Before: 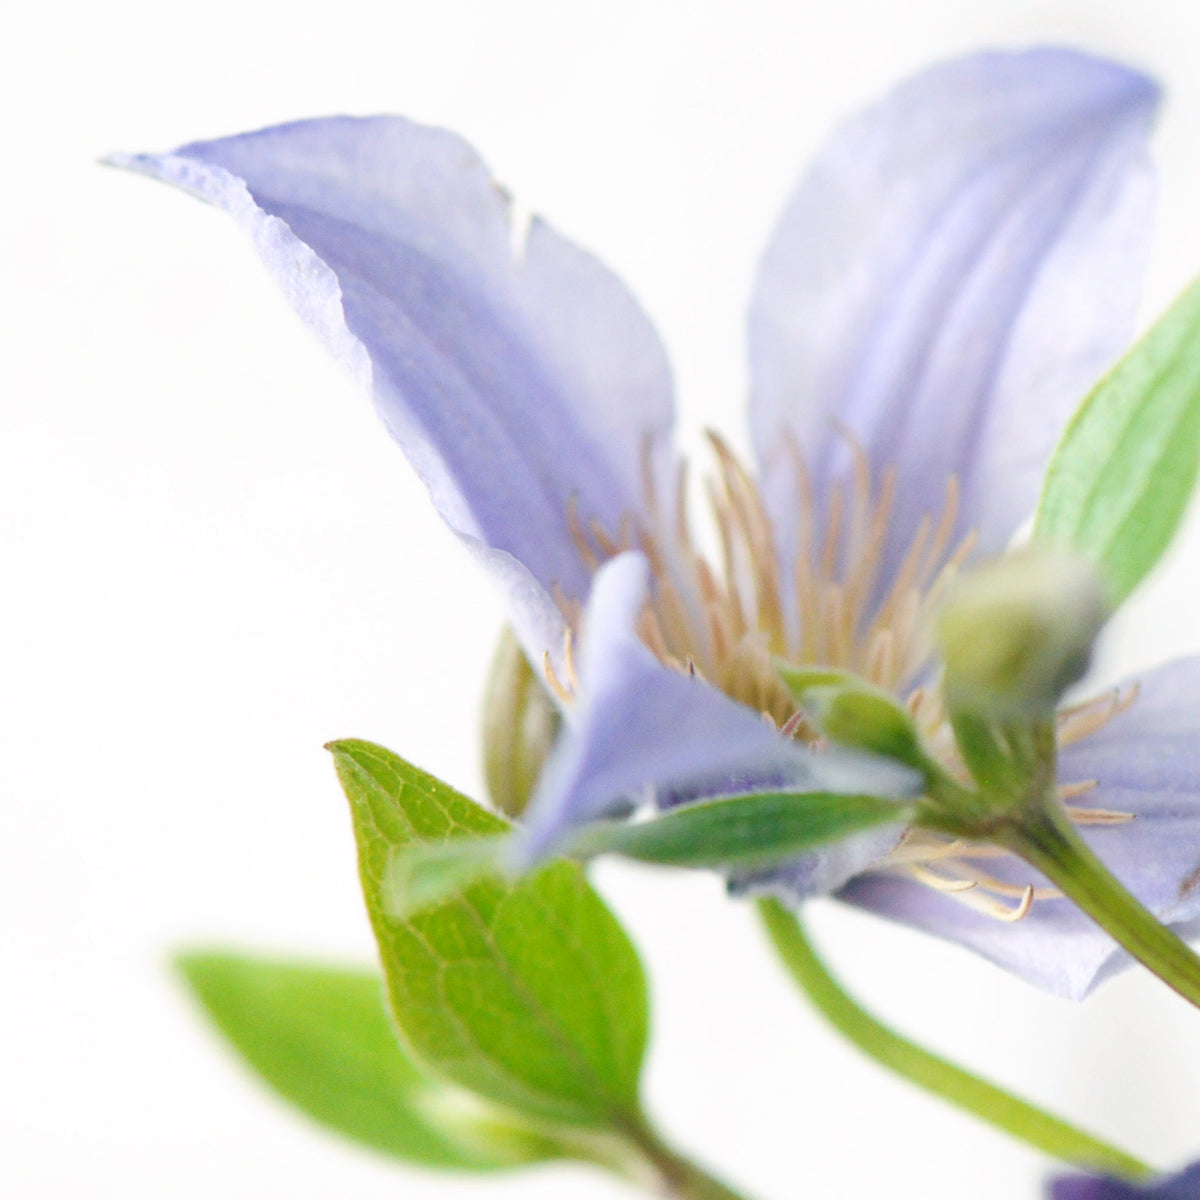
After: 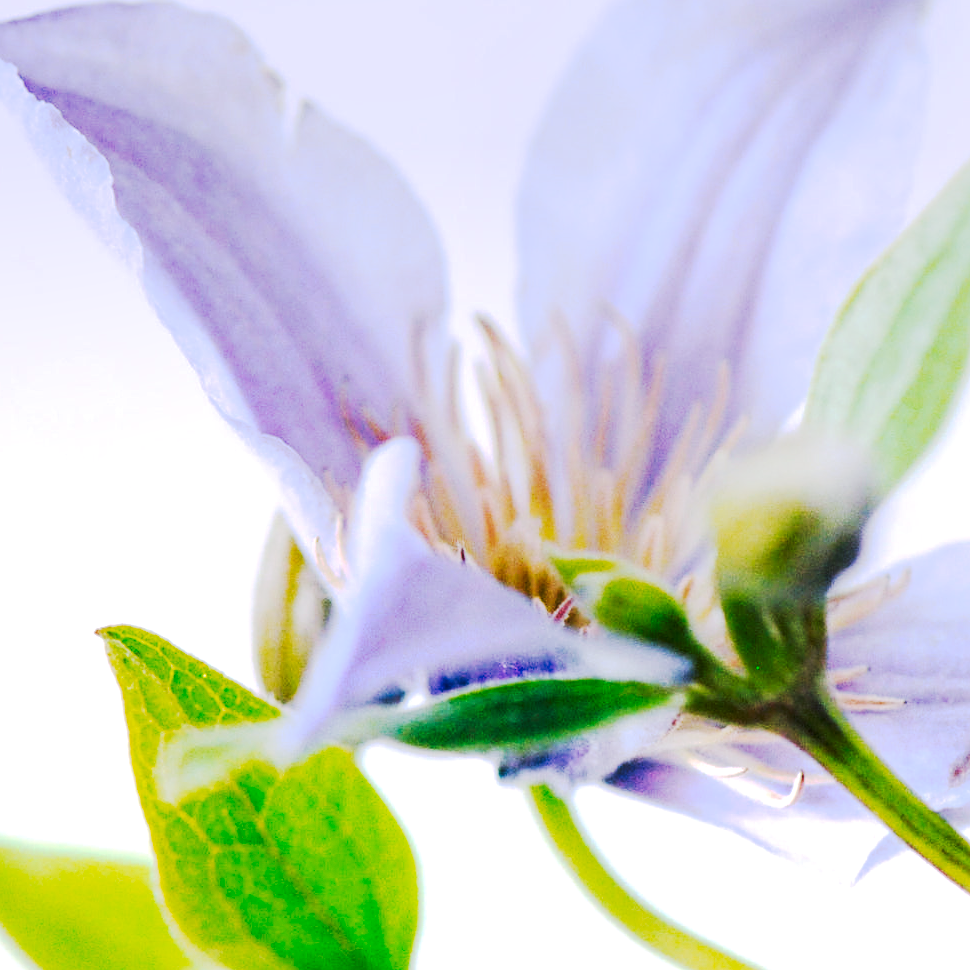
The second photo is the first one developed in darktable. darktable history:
sharpen: radius 2.529, amount 0.323
crop: left 19.159%, top 9.58%, bottom 9.58%
tone curve: curves: ch0 [(0, 0) (0.003, 0.002) (0.011, 0.002) (0.025, 0.002) (0.044, 0.007) (0.069, 0.014) (0.1, 0.026) (0.136, 0.04) (0.177, 0.061) (0.224, 0.1) (0.277, 0.151) (0.335, 0.198) (0.399, 0.272) (0.468, 0.387) (0.543, 0.553) (0.623, 0.716) (0.709, 0.8) (0.801, 0.855) (0.898, 0.897) (1, 1)], preserve colors none
graduated density: on, module defaults
tone equalizer: -8 EV -0.001 EV, -7 EV 0.001 EV, -6 EV -0.002 EV, -5 EV -0.003 EV, -4 EV -0.062 EV, -3 EV -0.222 EV, -2 EV -0.267 EV, -1 EV 0.105 EV, +0 EV 0.303 EV
color calibration: illuminant custom, x 0.363, y 0.385, temperature 4528.03 K
local contrast: detail 130%
color balance rgb: perceptual saturation grading › global saturation 10%, global vibrance 10%
